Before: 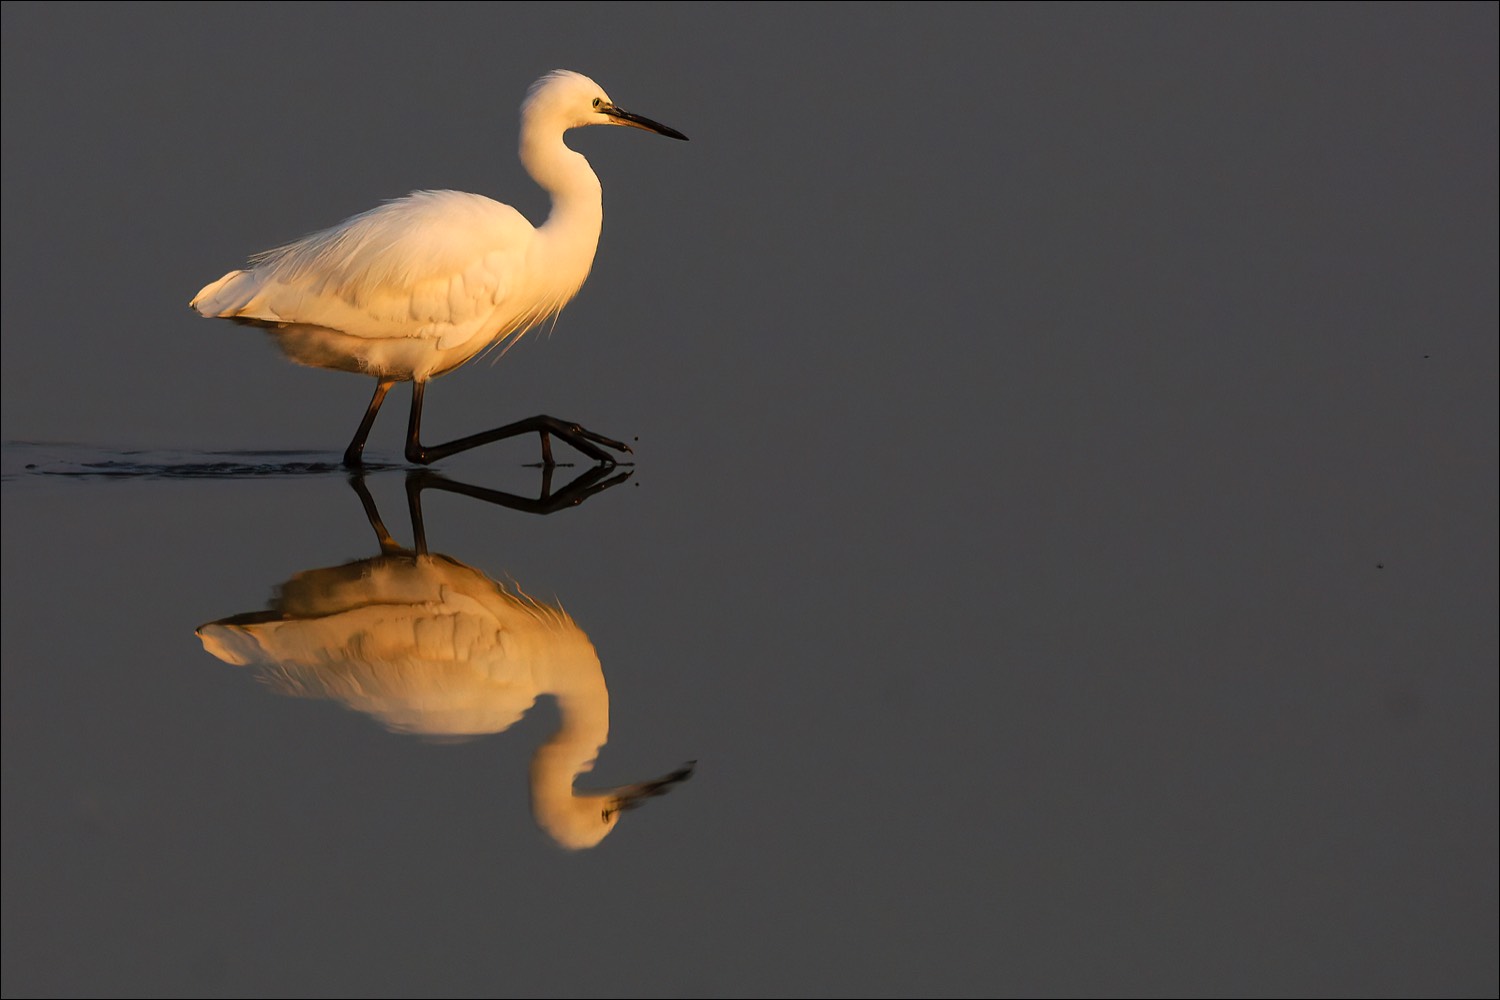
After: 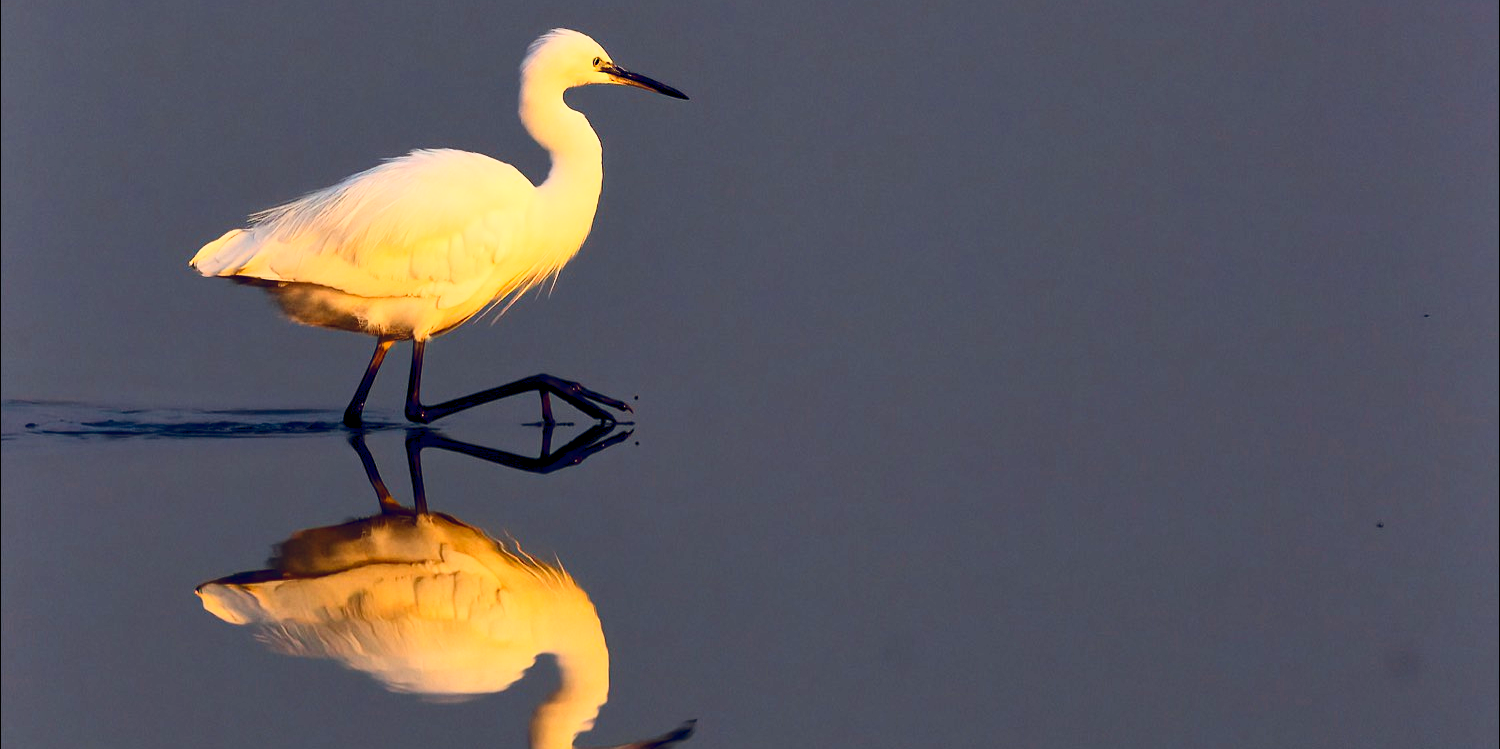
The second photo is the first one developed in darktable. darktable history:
crop: top 4.102%, bottom 20.917%
exposure: black level correction -0.001, exposure 0.08 EV, compensate highlight preservation false
shadows and highlights: shadows 30.68, highlights -62.67, soften with gaussian
contrast brightness saturation: contrast 0.402, brightness 0.105, saturation 0.212
color balance rgb: global offset › luminance -0.303%, global offset › chroma 0.314%, global offset › hue 259.58°, linear chroma grading › global chroma 14.626%, perceptual saturation grading › global saturation 0.38%, global vibrance 25.521%
